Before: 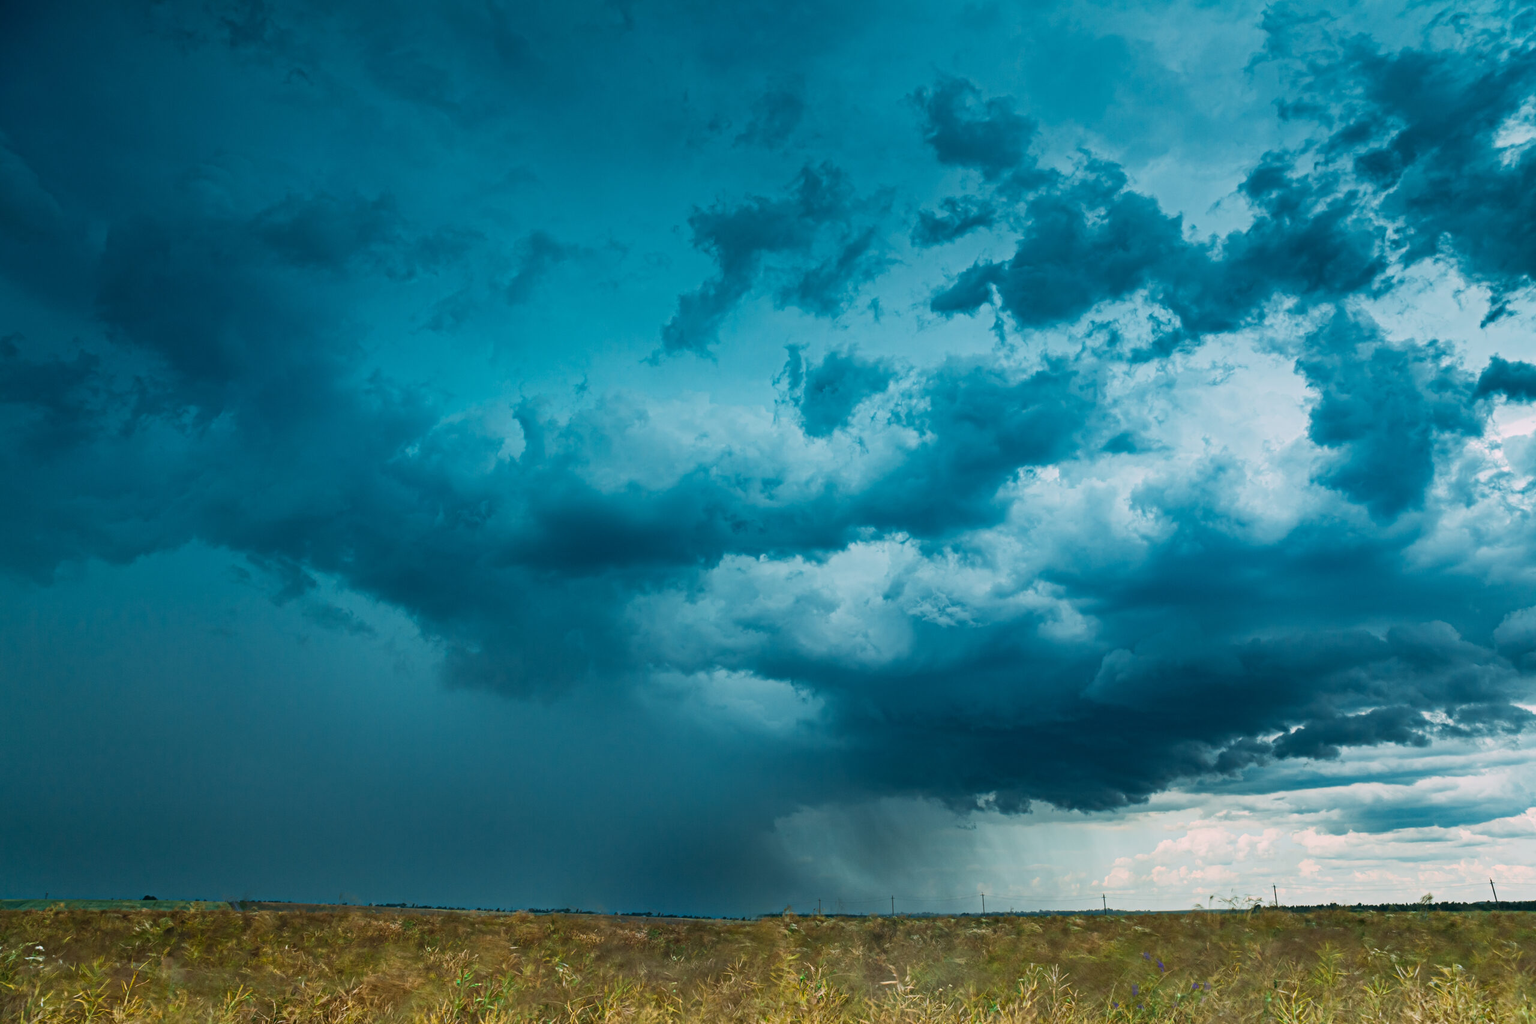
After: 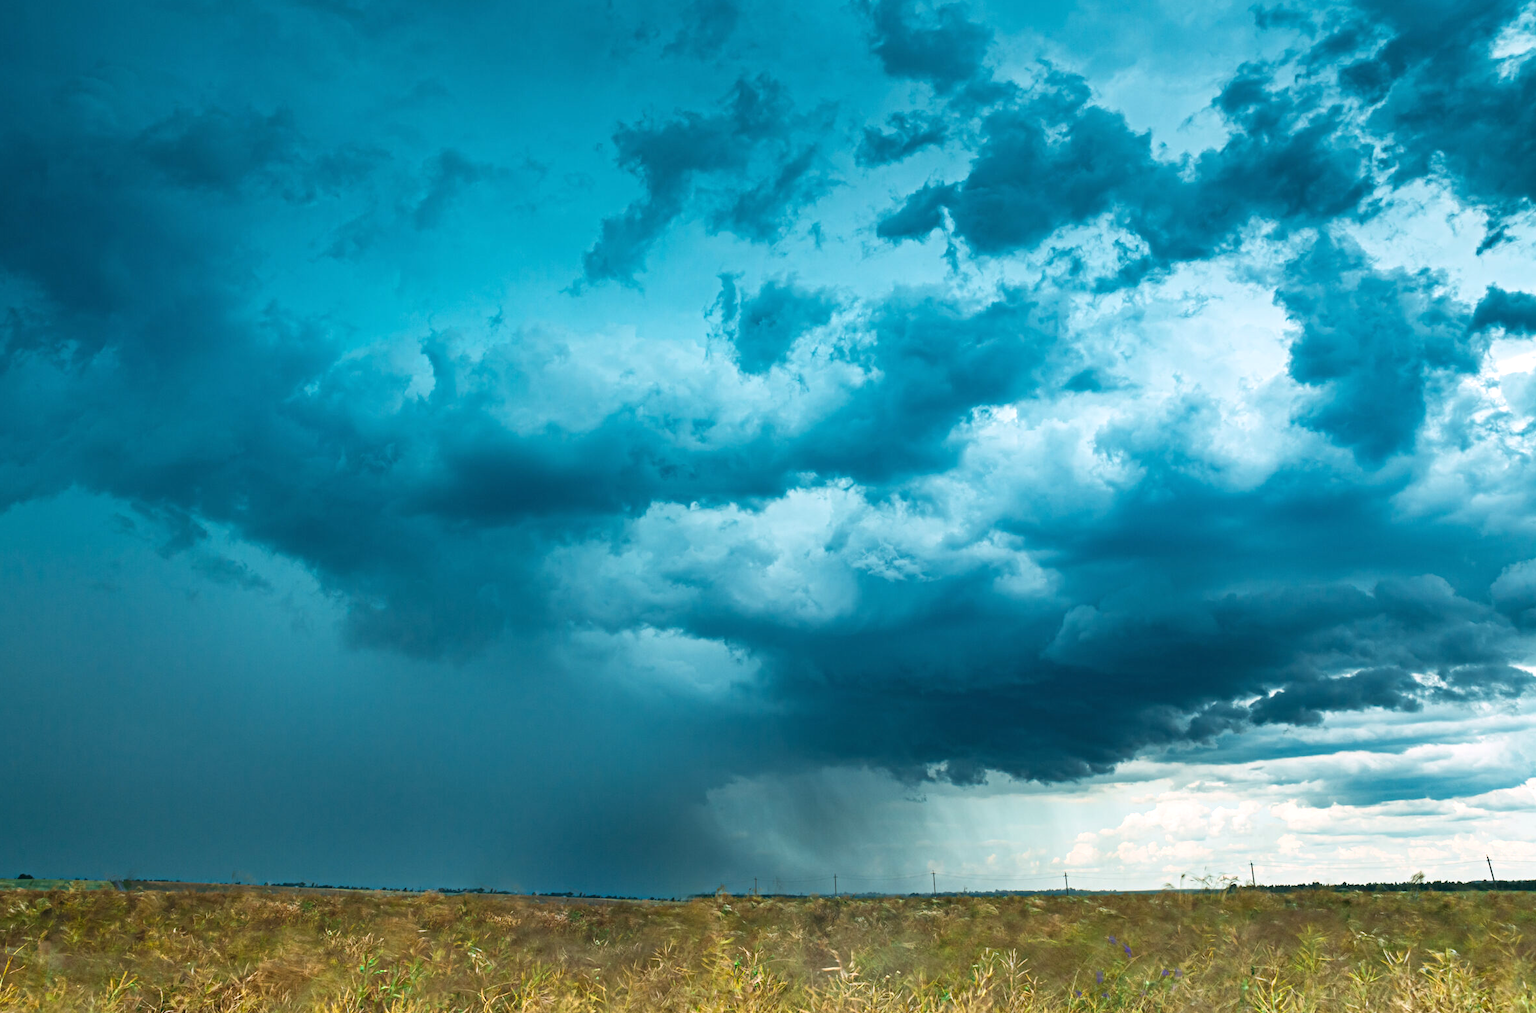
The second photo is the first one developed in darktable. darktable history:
crop and rotate: left 8.262%, top 9.226%
exposure: black level correction 0, exposure 0.5 EV, compensate highlight preservation false
